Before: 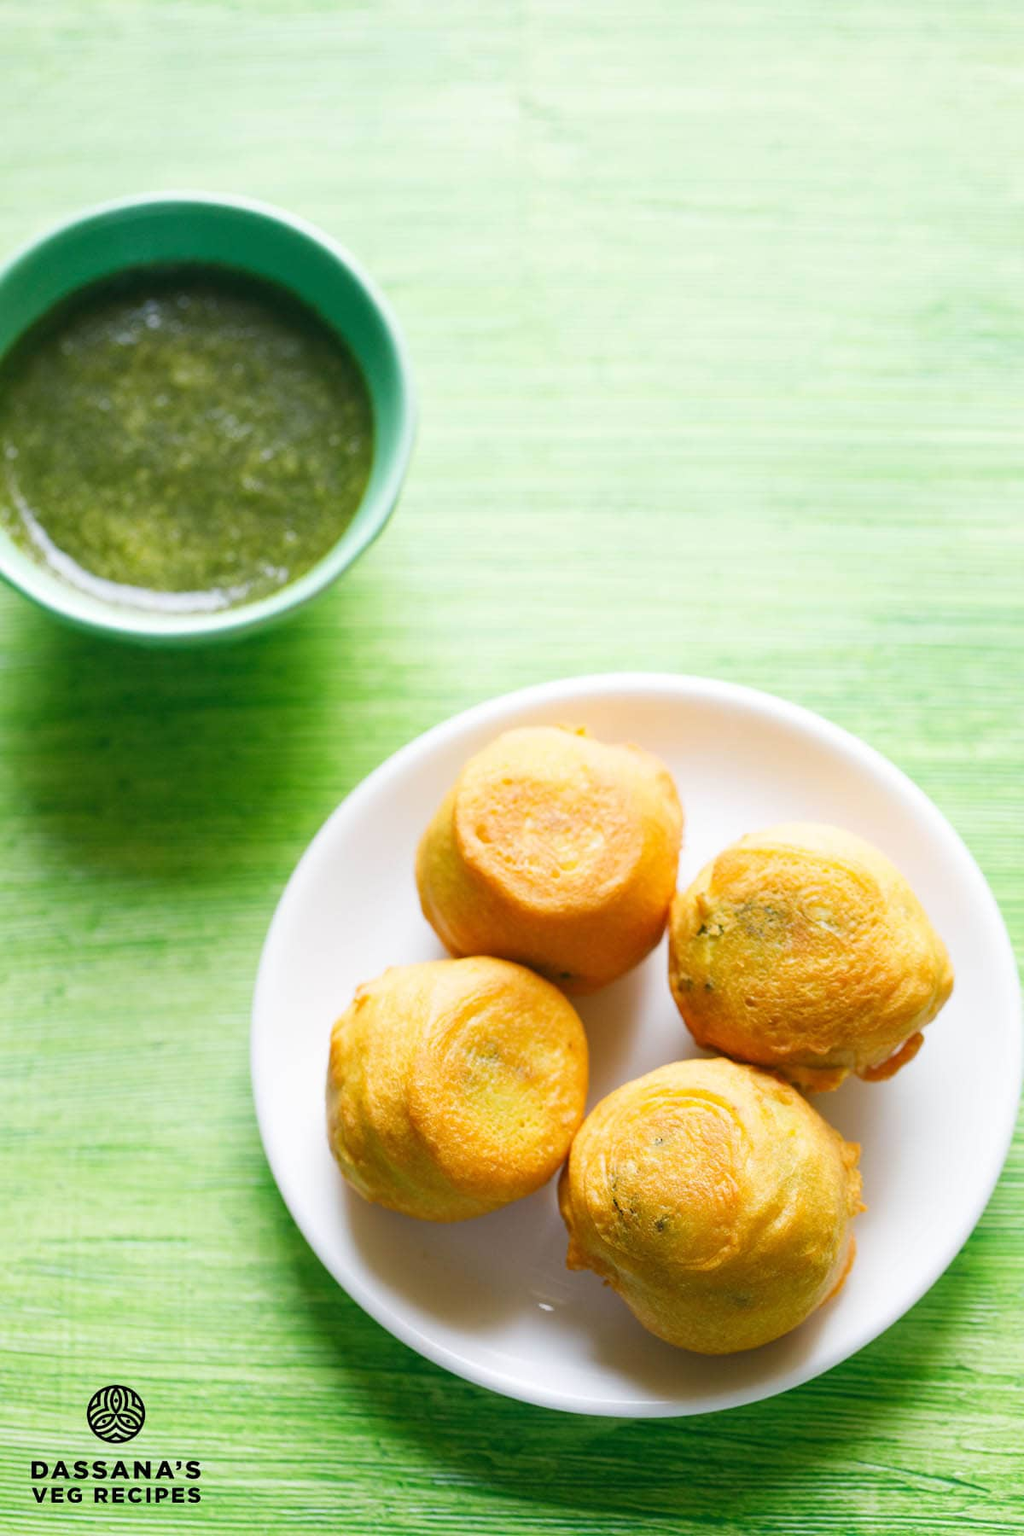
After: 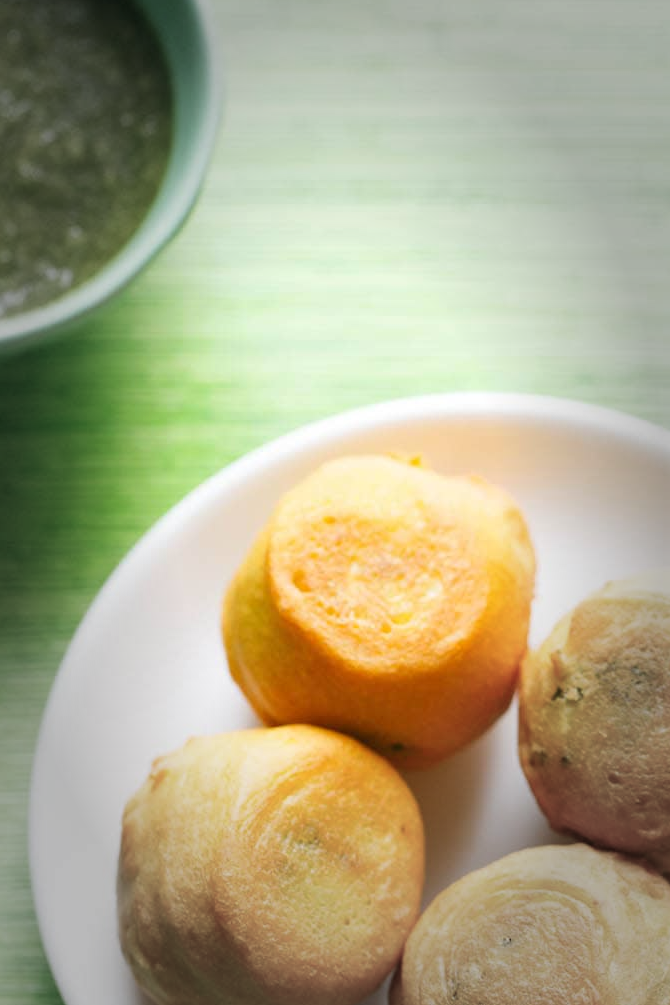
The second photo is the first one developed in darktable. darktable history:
crop and rotate: left 22.13%, top 22.054%, right 22.026%, bottom 22.102%
vignetting: fall-off start 48.41%, automatic ratio true, width/height ratio 1.29, unbound false
